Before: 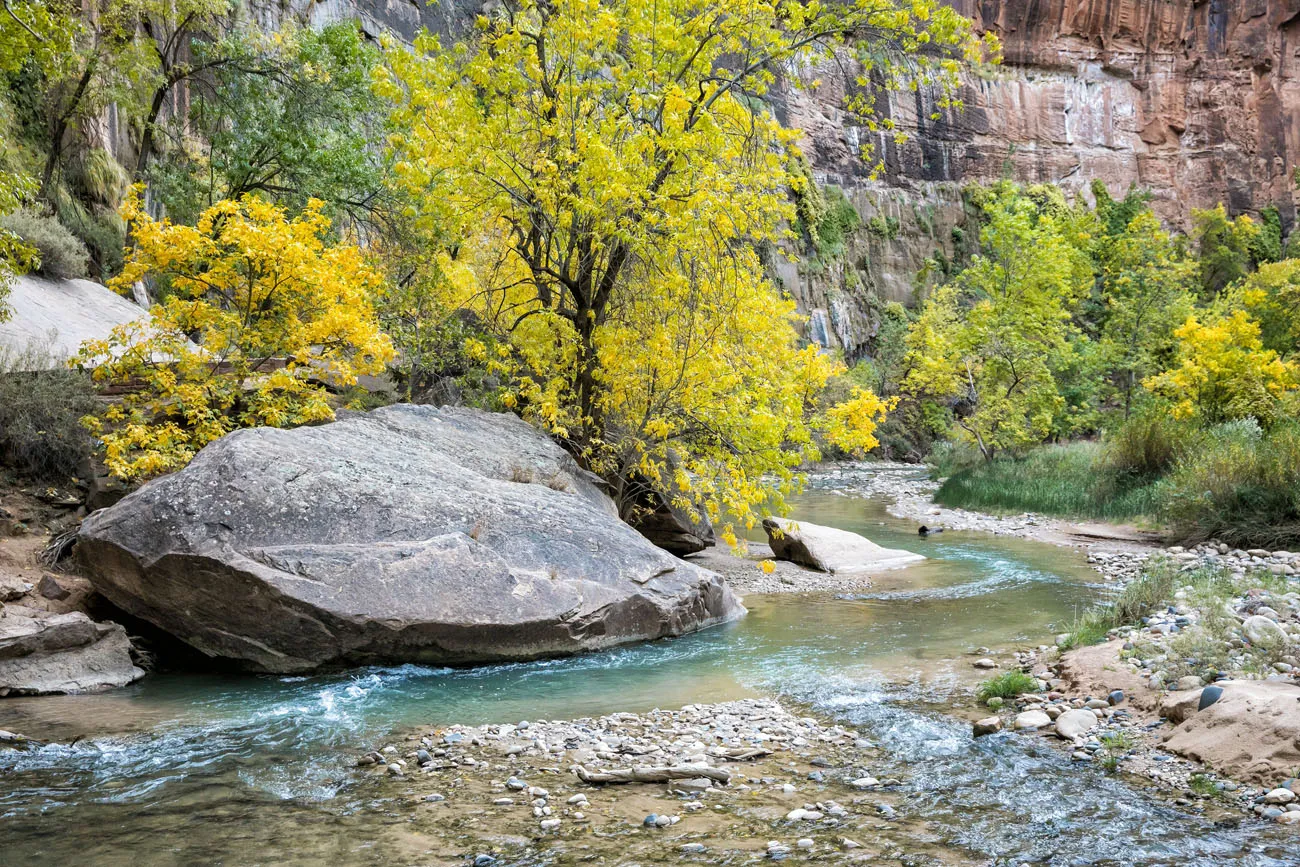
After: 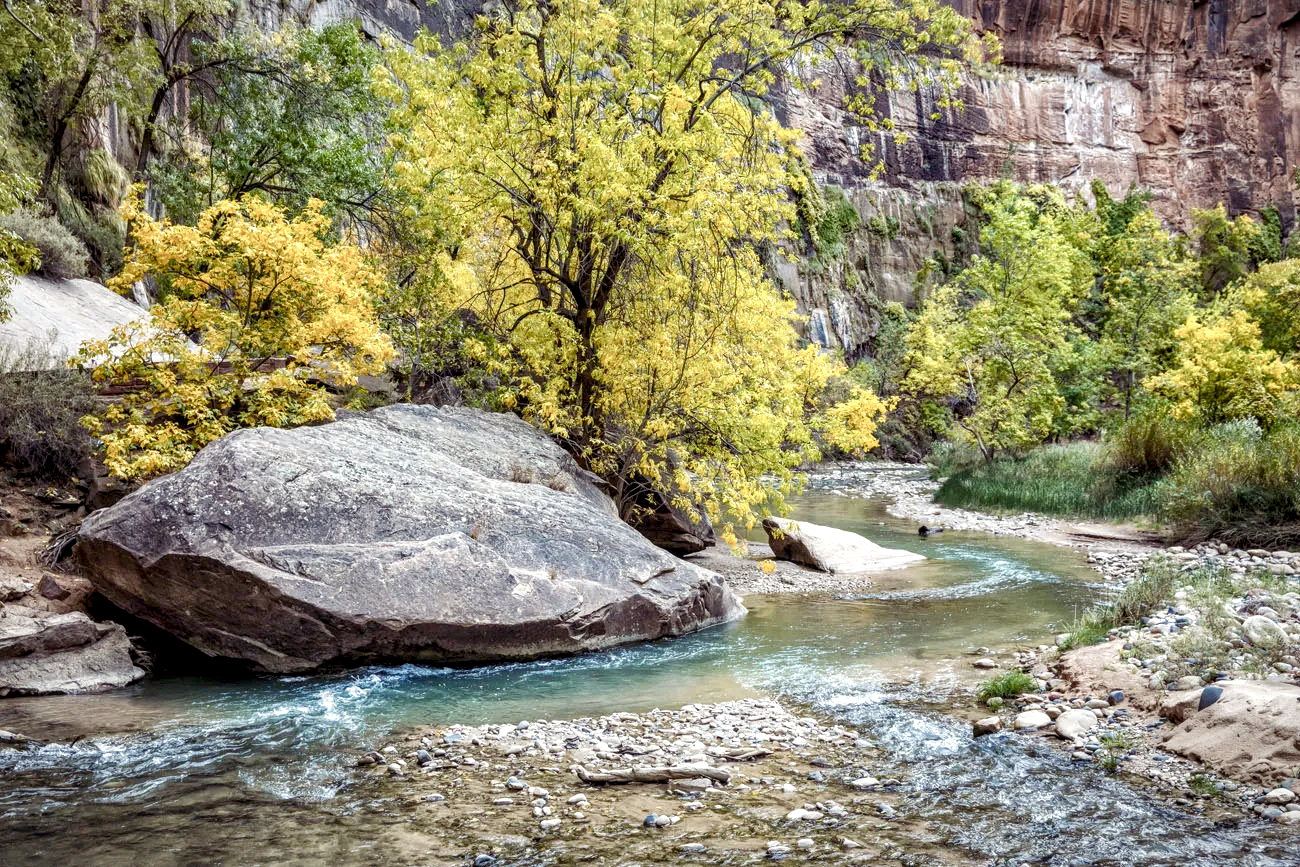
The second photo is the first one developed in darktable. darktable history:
local contrast: detail 142%
color balance rgb: shadows lift › luminance 0.713%, shadows lift › chroma 6.738%, shadows lift › hue 301.97°, highlights gain › luminance 5.857%, highlights gain › chroma 1.33%, highlights gain › hue 87.64°, perceptual saturation grading › global saturation 20%, perceptual saturation grading › highlights -48.934%, perceptual saturation grading › shadows 24.459%
vignetting: fall-off start 98.26%, fall-off radius 100.29%, width/height ratio 1.425
